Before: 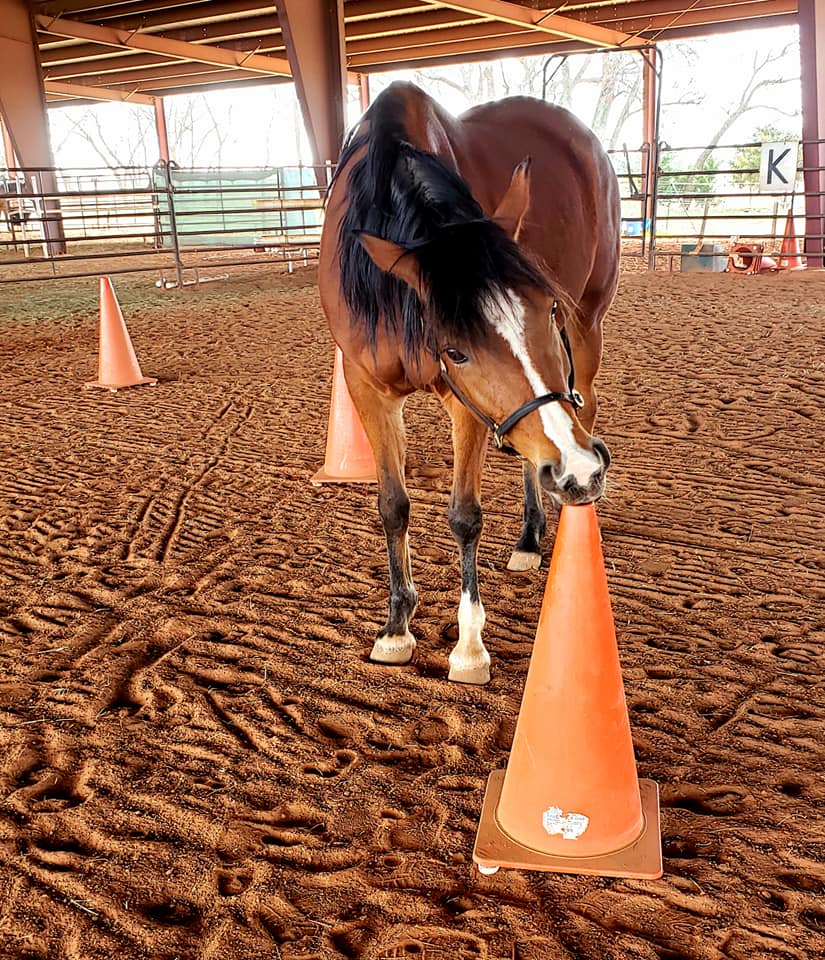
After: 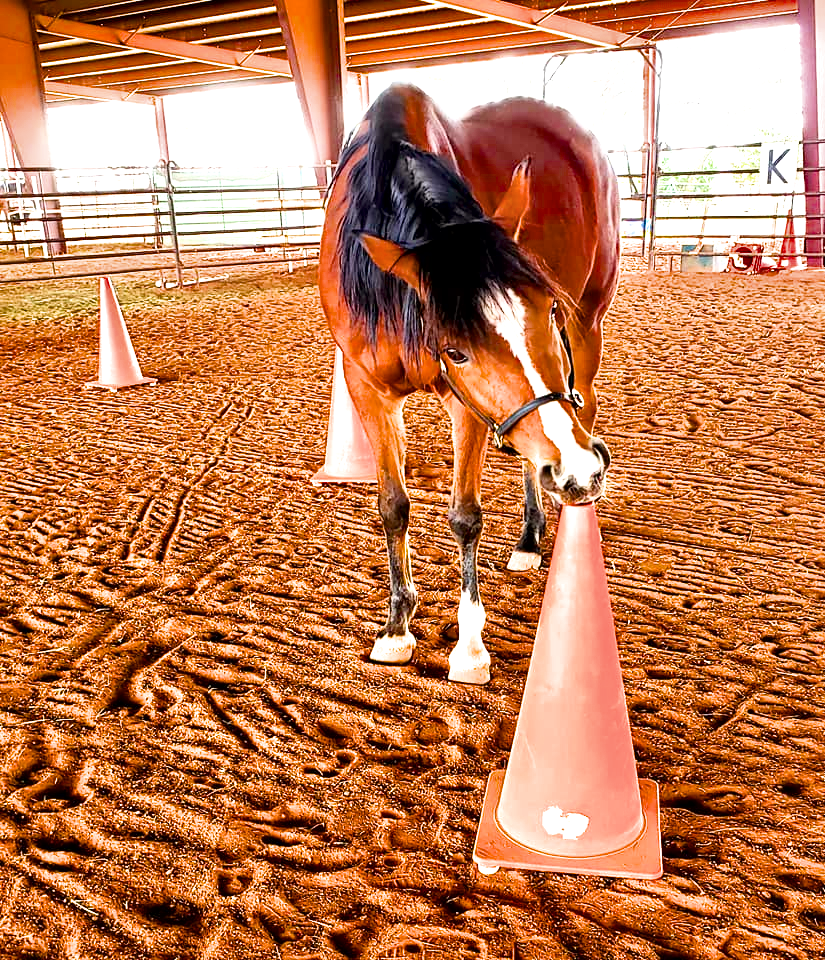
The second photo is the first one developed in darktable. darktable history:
local contrast: mode bilateral grid, contrast 20, coarseness 51, detail 150%, midtone range 0.2
filmic rgb: black relative exposure -14.29 EV, white relative exposure 3.38 EV, hardness 7.91, contrast 0.991
color calibration: x 0.336, y 0.348, temperature 5446.14 K
exposure: black level correction 0, exposure 1.442 EV, compensate highlight preservation false
shadows and highlights: low approximation 0.01, soften with gaussian
color balance rgb: highlights gain › luminance 16.794%, highlights gain › chroma 2.901%, highlights gain › hue 259.85°, perceptual saturation grading › global saturation 25.509%, global vibrance 16.122%, saturation formula JzAzBz (2021)
